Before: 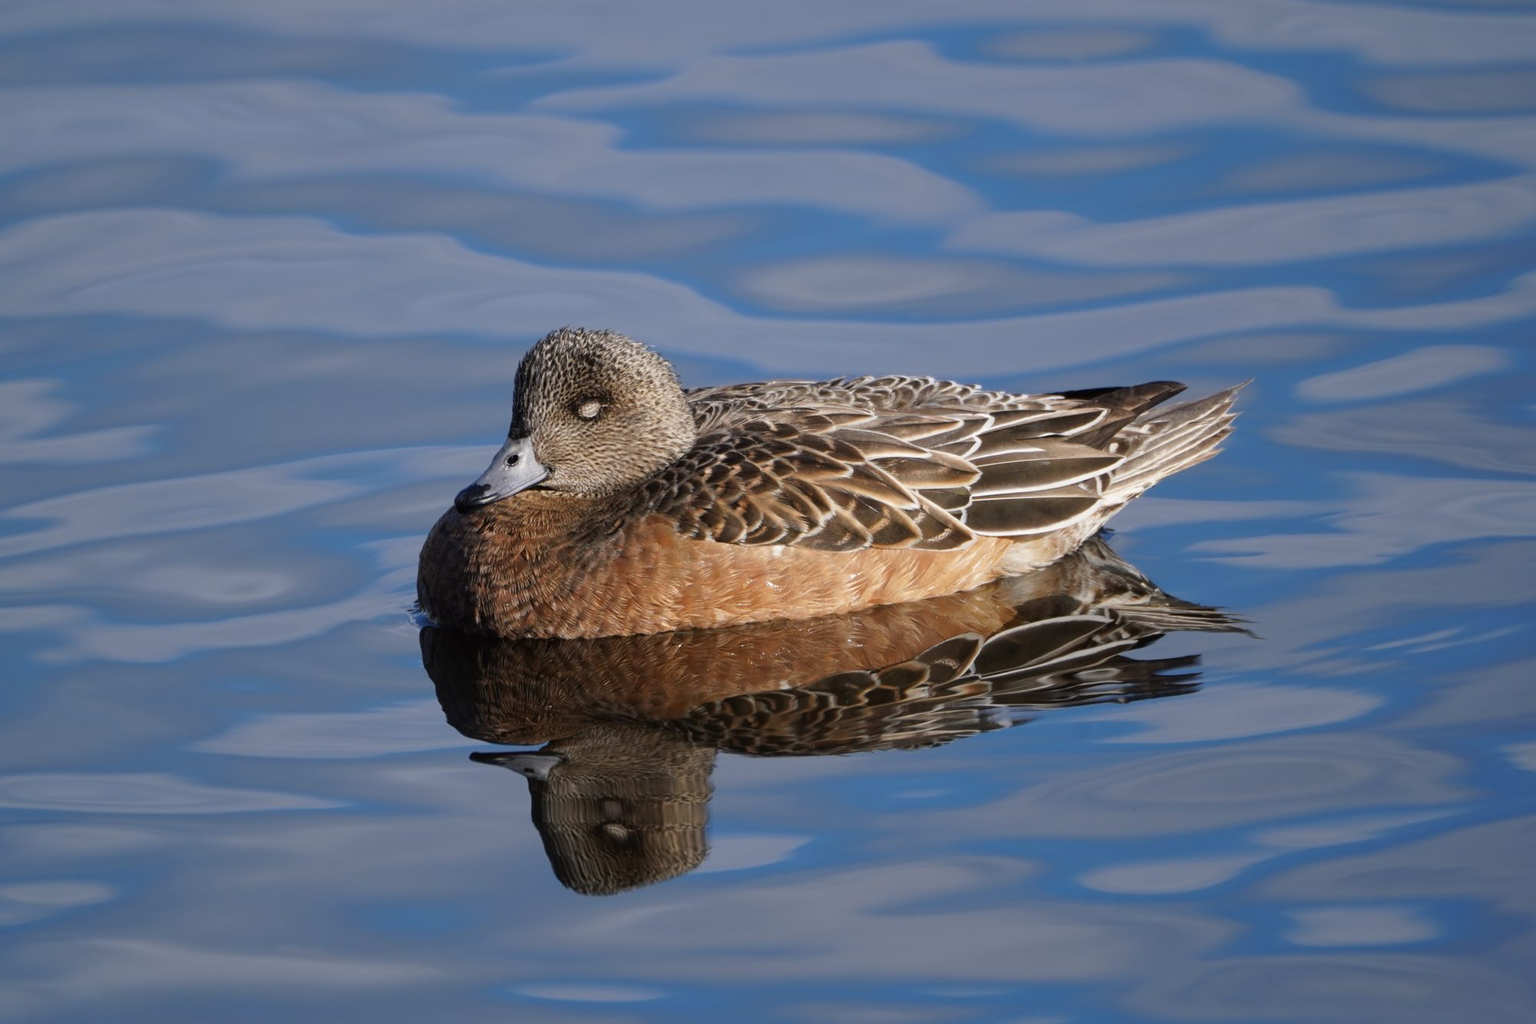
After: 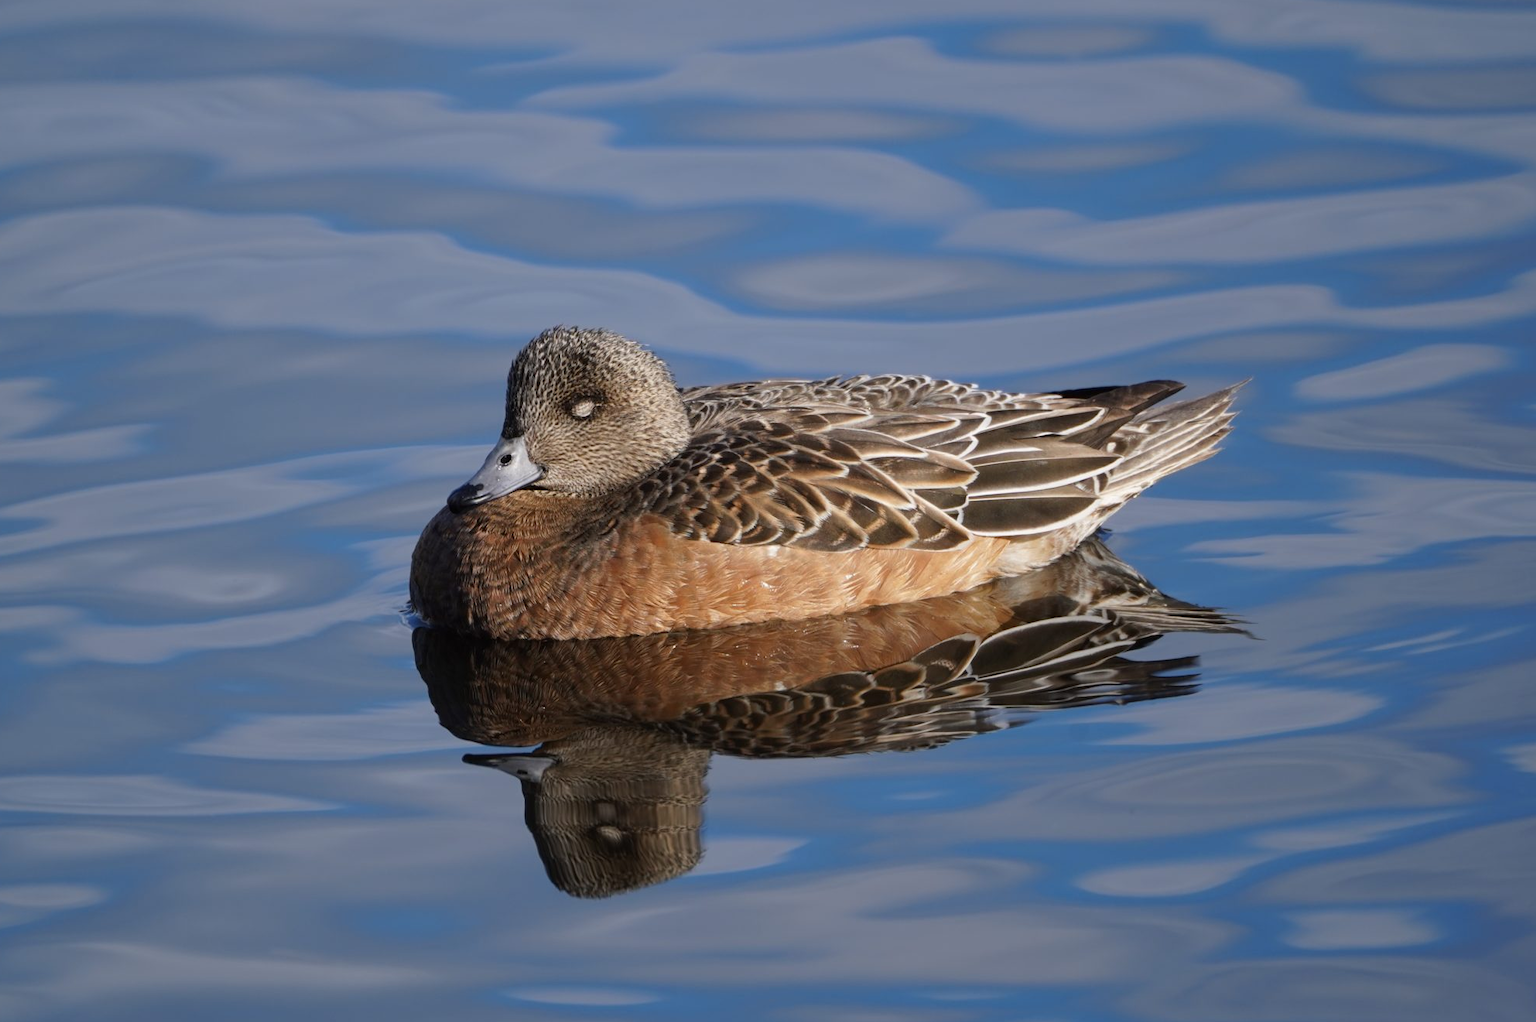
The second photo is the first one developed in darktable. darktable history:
crop and rotate: left 0.746%, top 0.395%, bottom 0.404%
